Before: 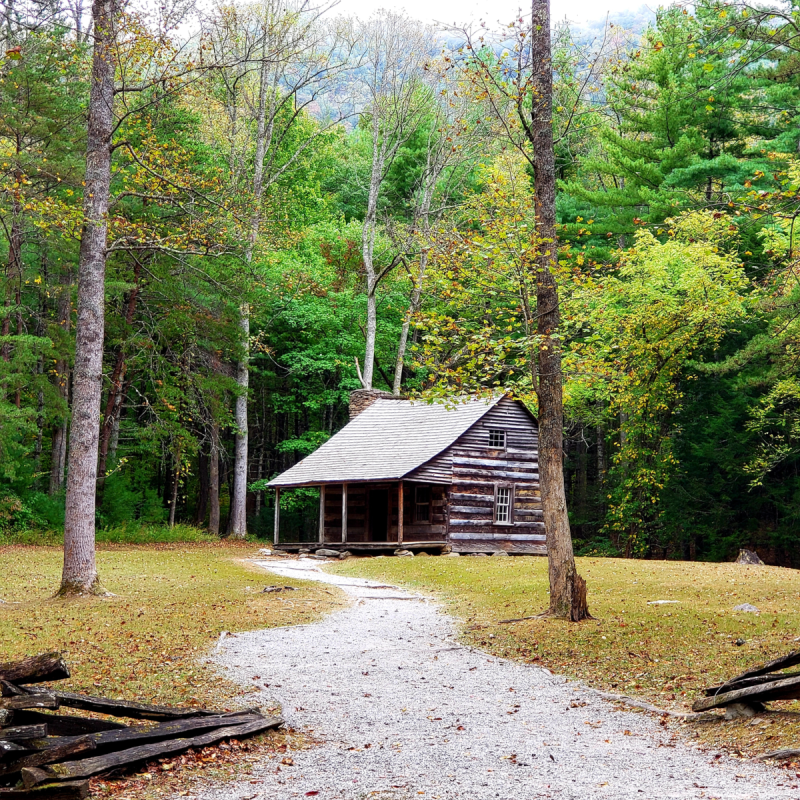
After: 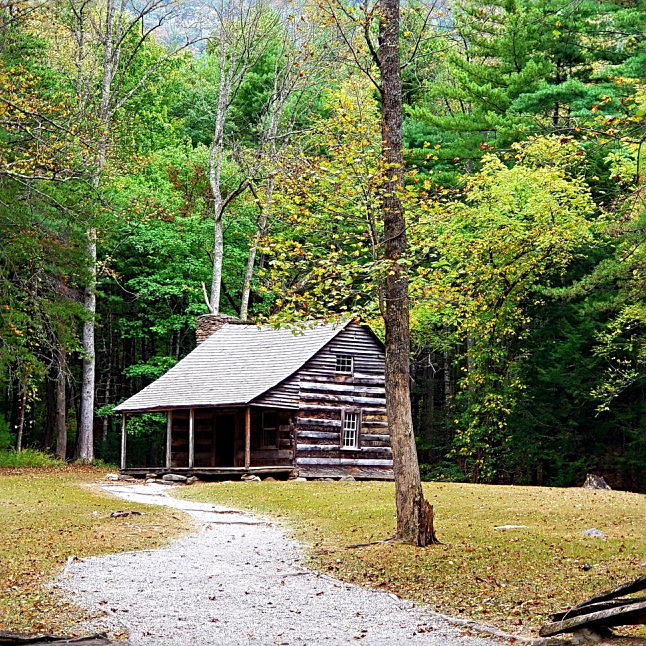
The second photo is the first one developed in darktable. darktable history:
crop: left 19.154%, top 9.376%, bottom 9.783%
sharpen: radius 2.729
